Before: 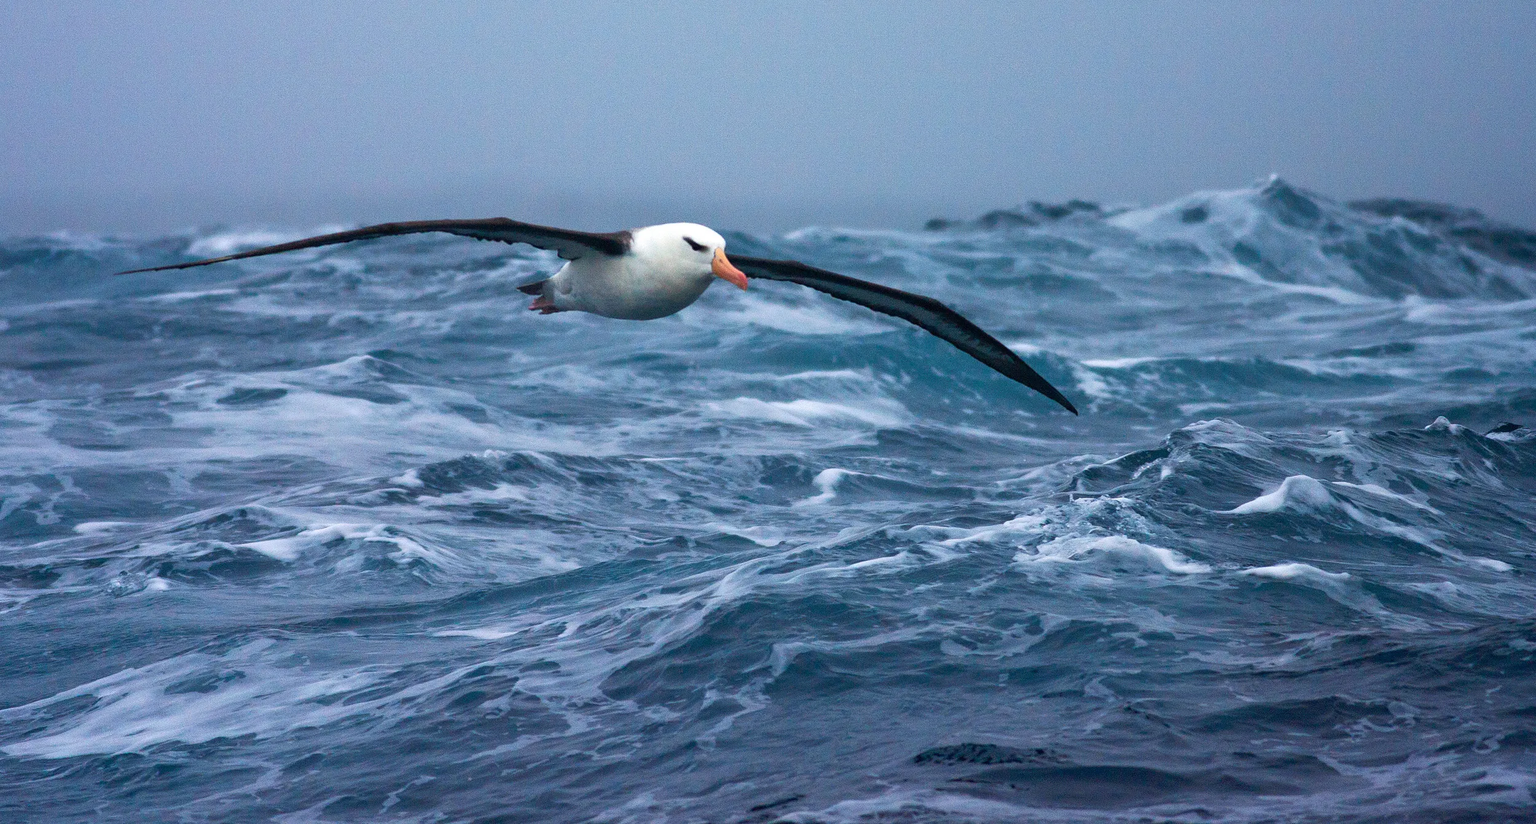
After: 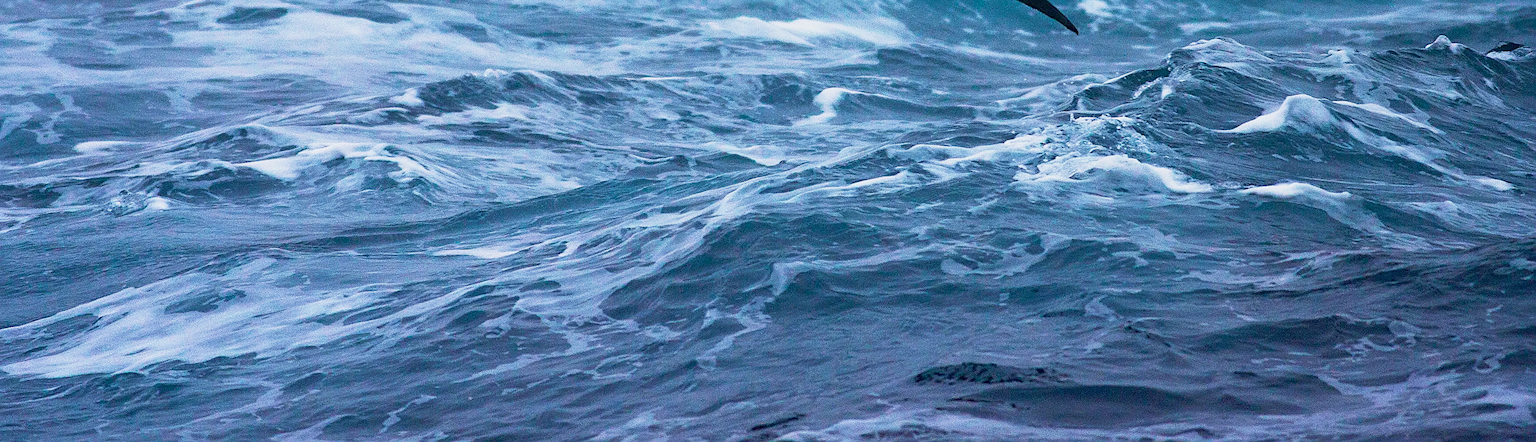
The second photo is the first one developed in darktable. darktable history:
sharpen: on, module defaults
crop and rotate: top 46.237%
velvia: on, module defaults
base curve: curves: ch0 [(0, 0) (0.088, 0.125) (0.176, 0.251) (0.354, 0.501) (0.613, 0.749) (1, 0.877)], preserve colors none
